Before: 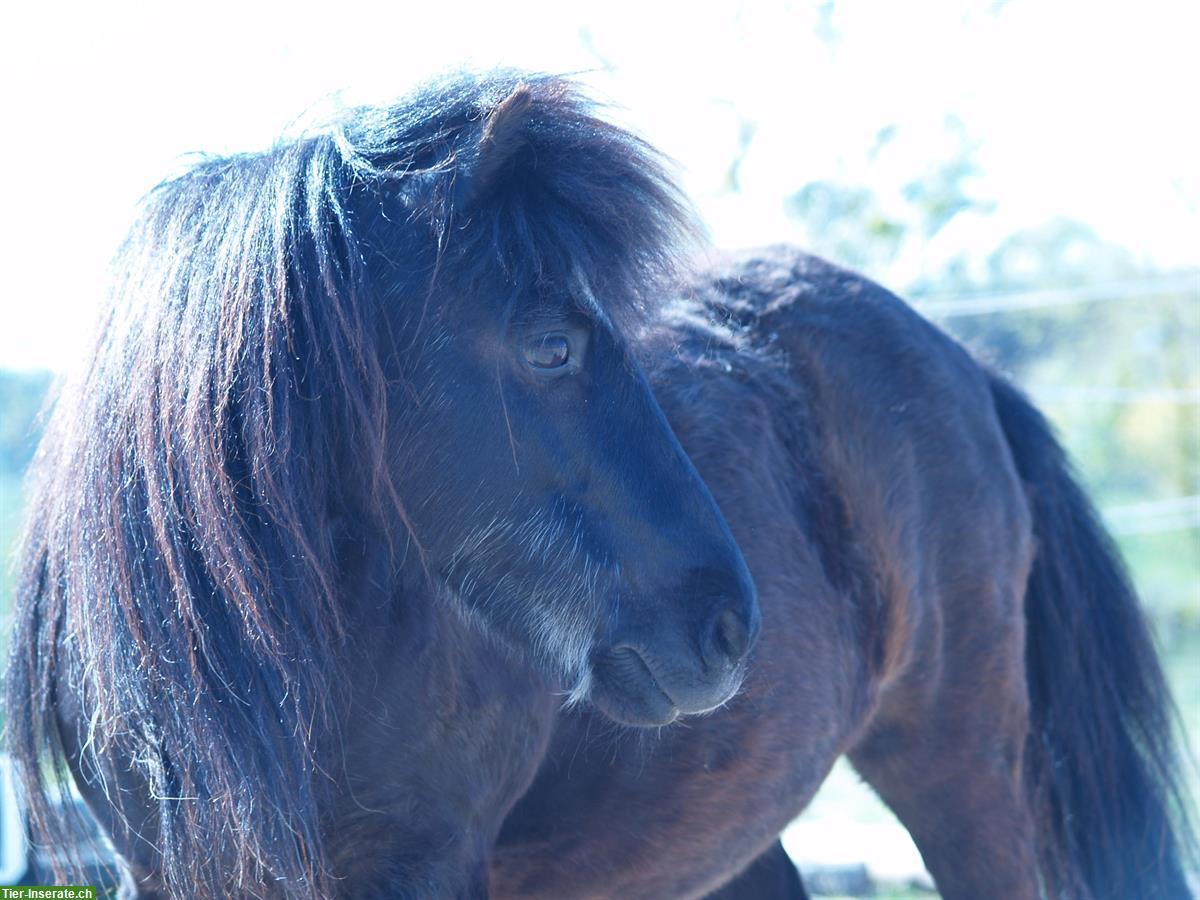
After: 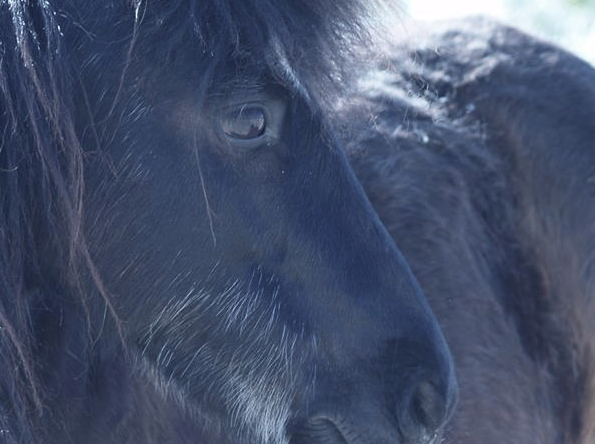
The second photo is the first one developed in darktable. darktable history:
contrast brightness saturation: contrast 0.101, saturation -0.379
crop: left 25.314%, top 25.467%, right 25.035%, bottom 25.103%
